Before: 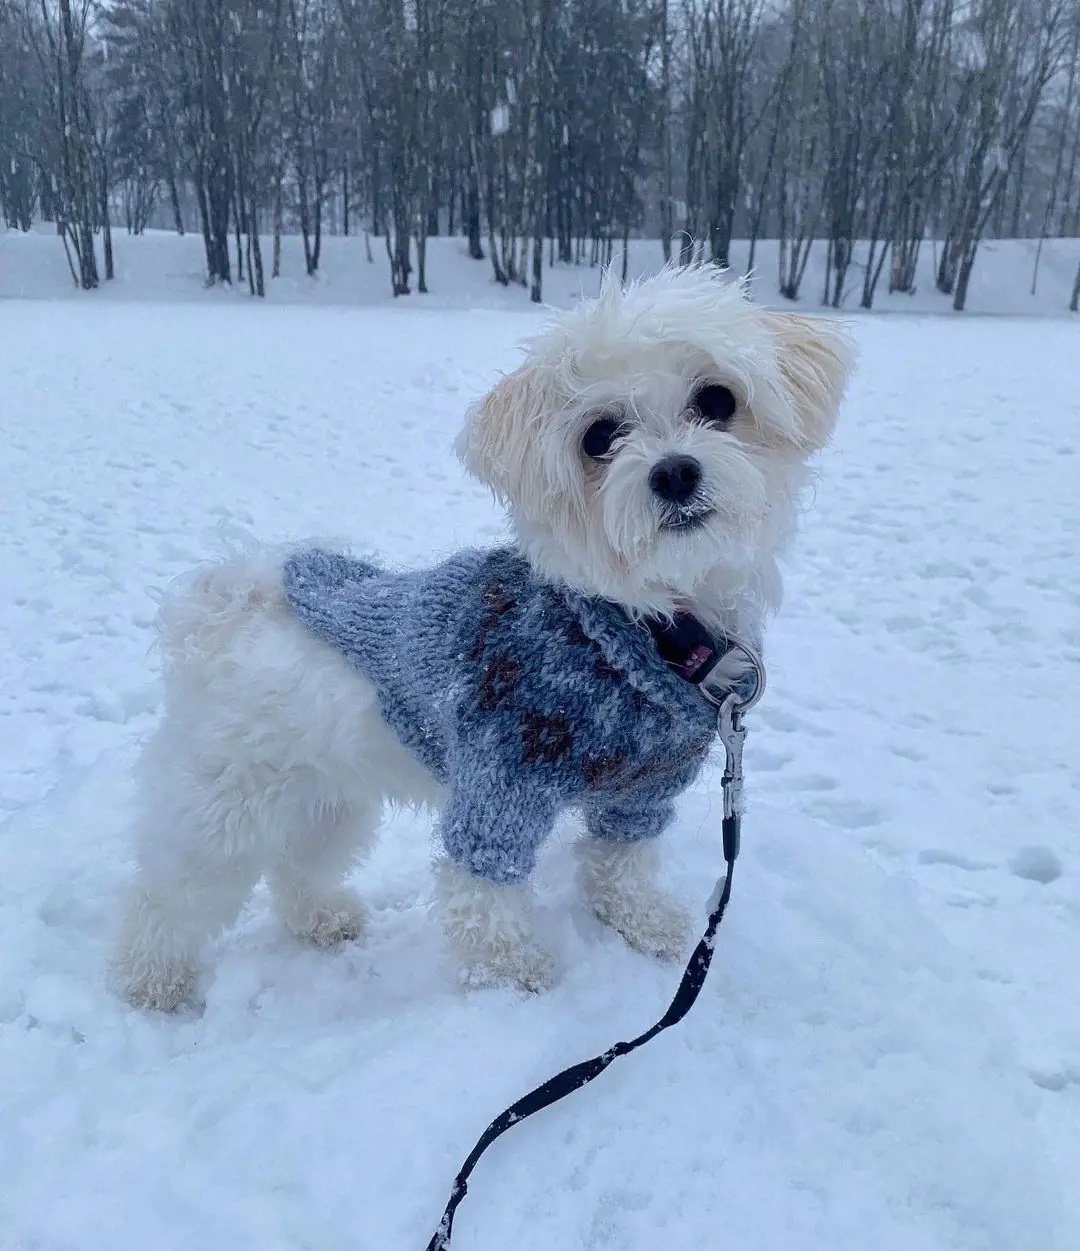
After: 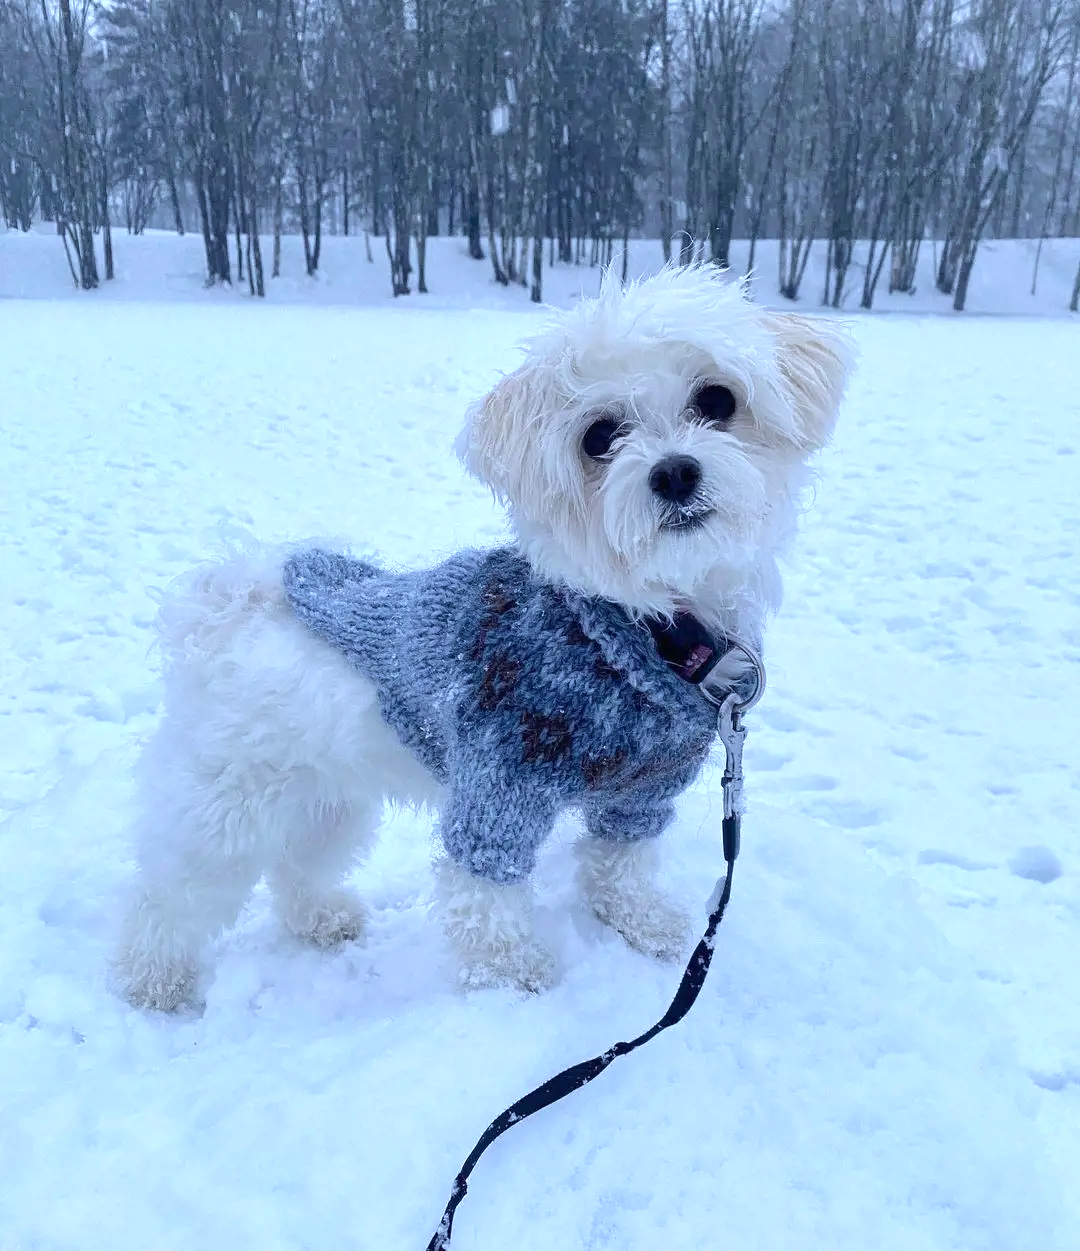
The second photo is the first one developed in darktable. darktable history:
exposure: black level correction 0, exposure 0.5 EV, compensate highlight preservation false
color calibration: illuminant as shot in camera, x 0.369, y 0.376, temperature 4328.46 K, gamut compression 3
